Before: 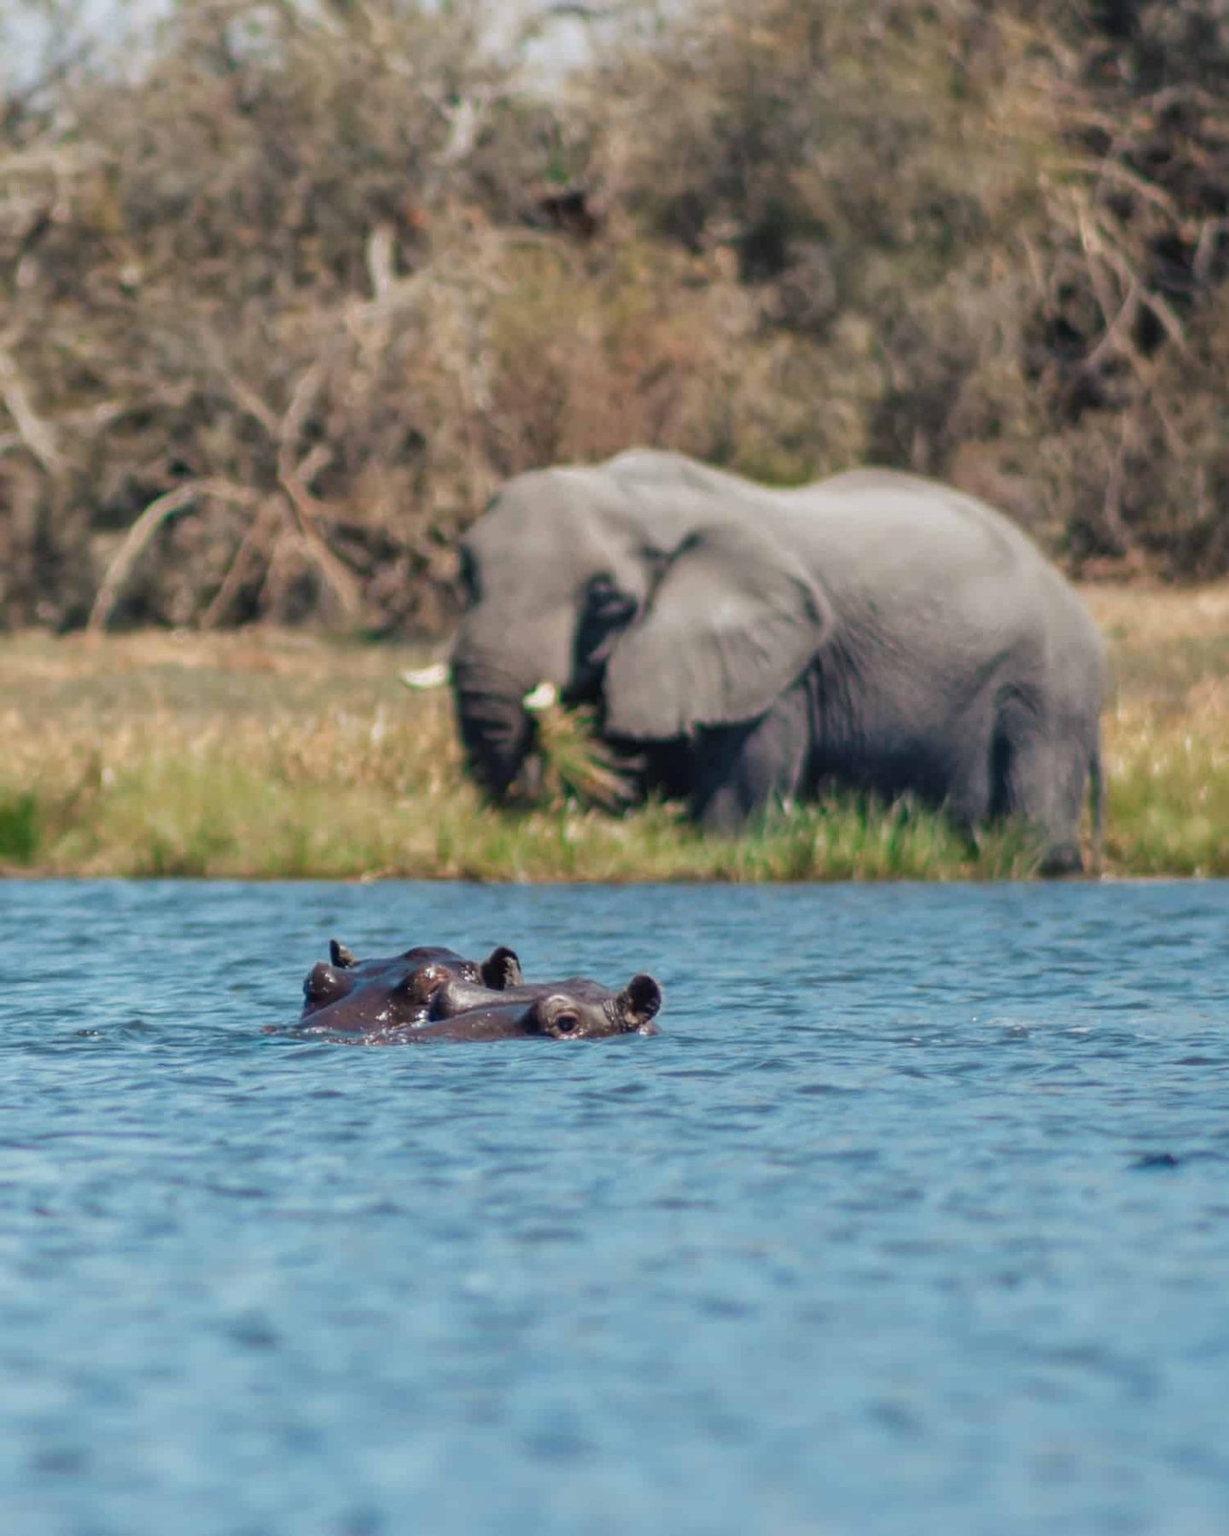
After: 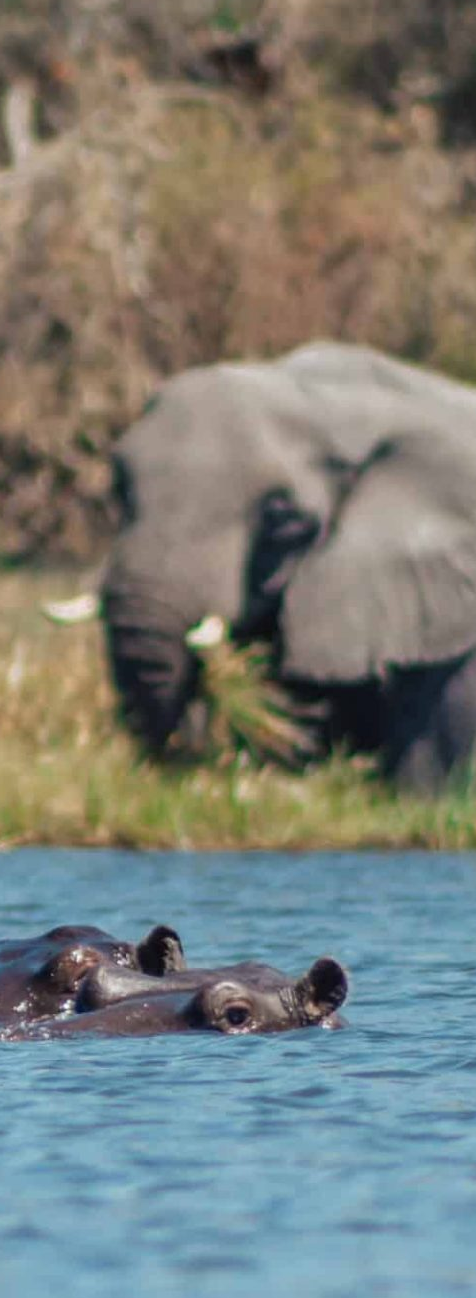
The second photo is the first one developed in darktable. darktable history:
crop and rotate: left 29.695%, top 10.228%, right 37.18%, bottom 17.629%
